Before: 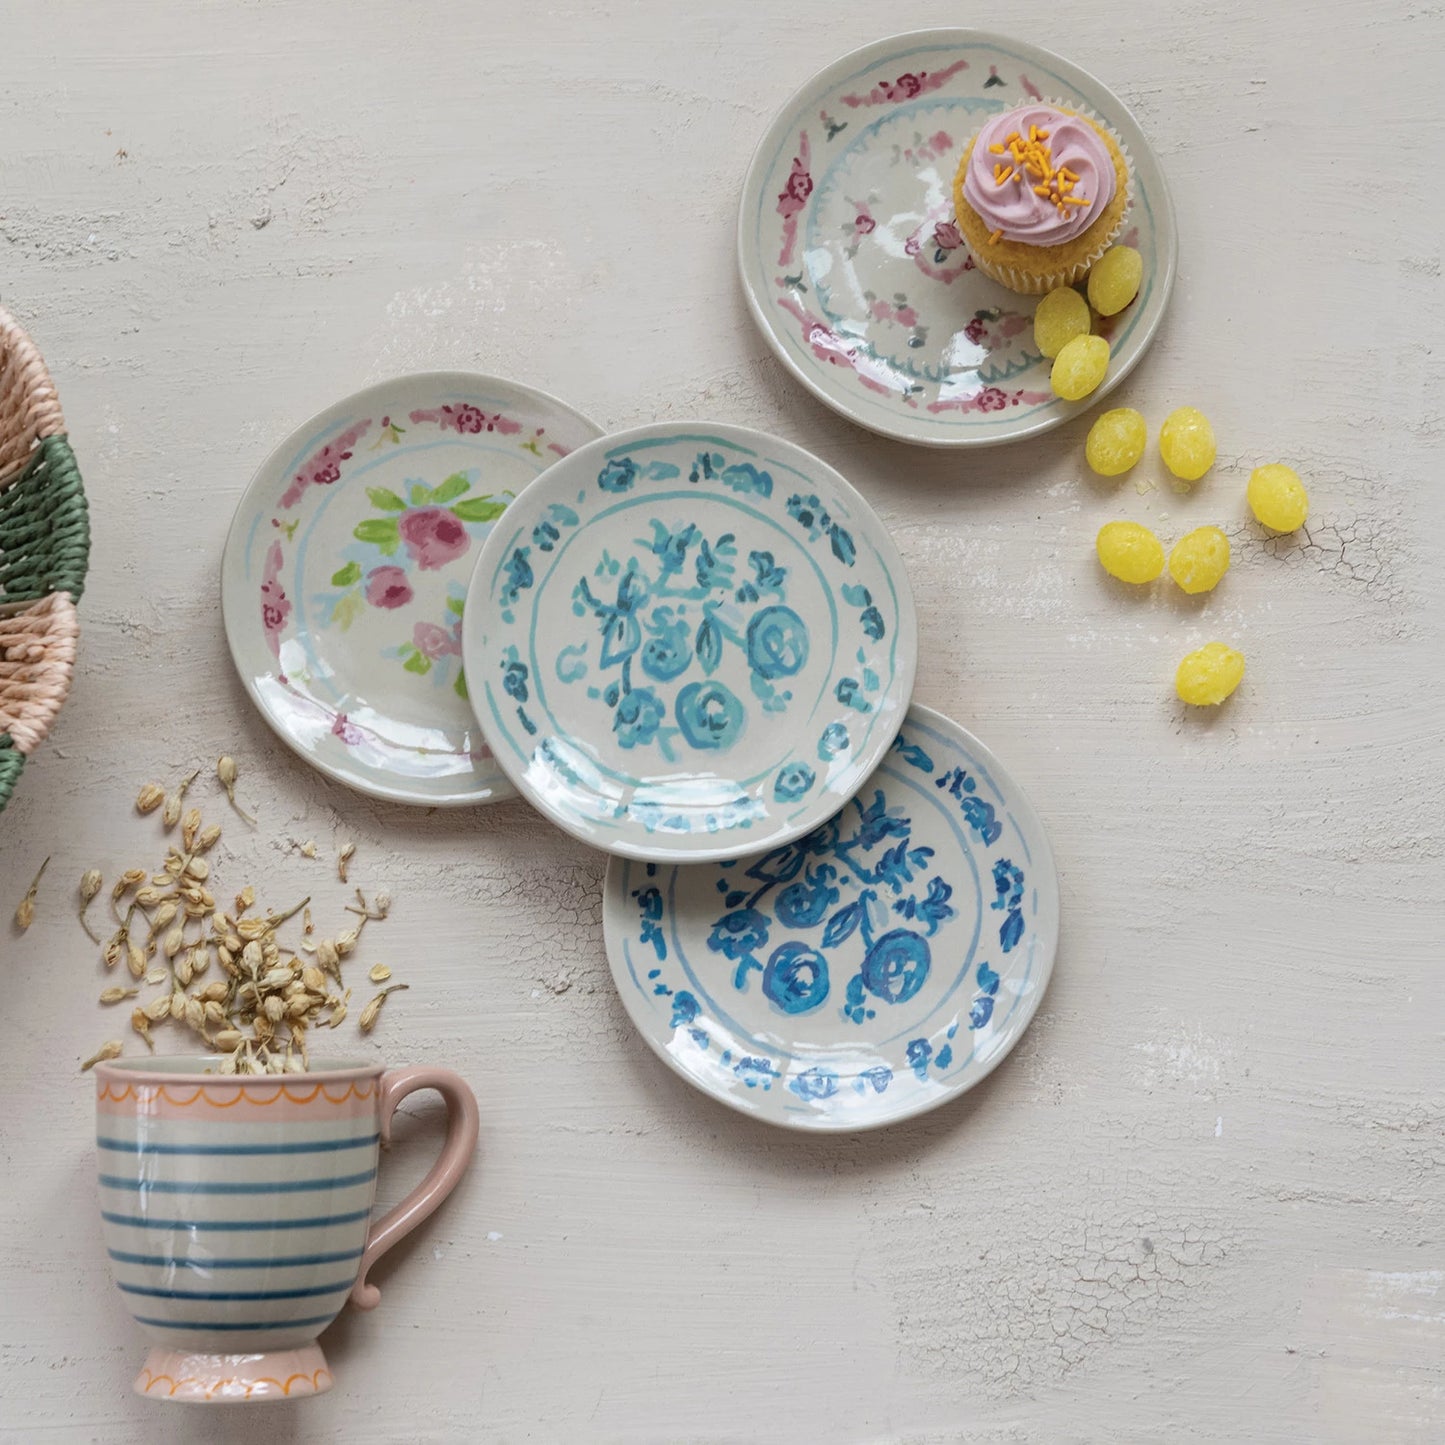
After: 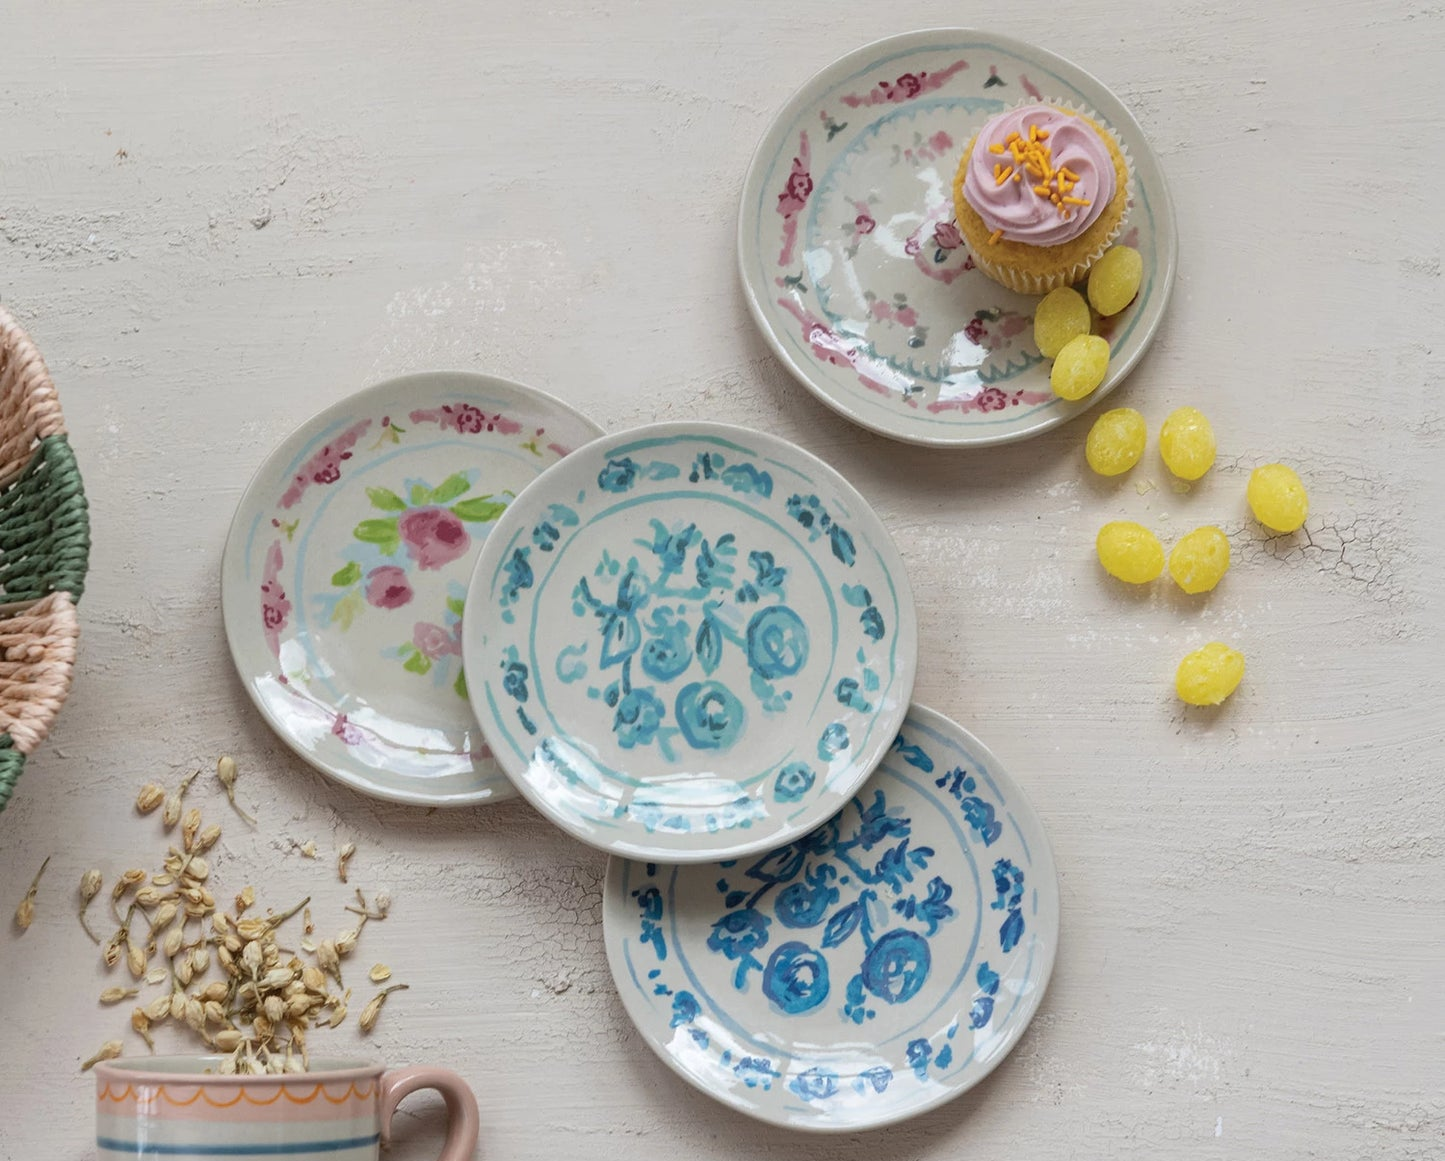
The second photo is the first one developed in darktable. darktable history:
crop: bottom 19.633%
